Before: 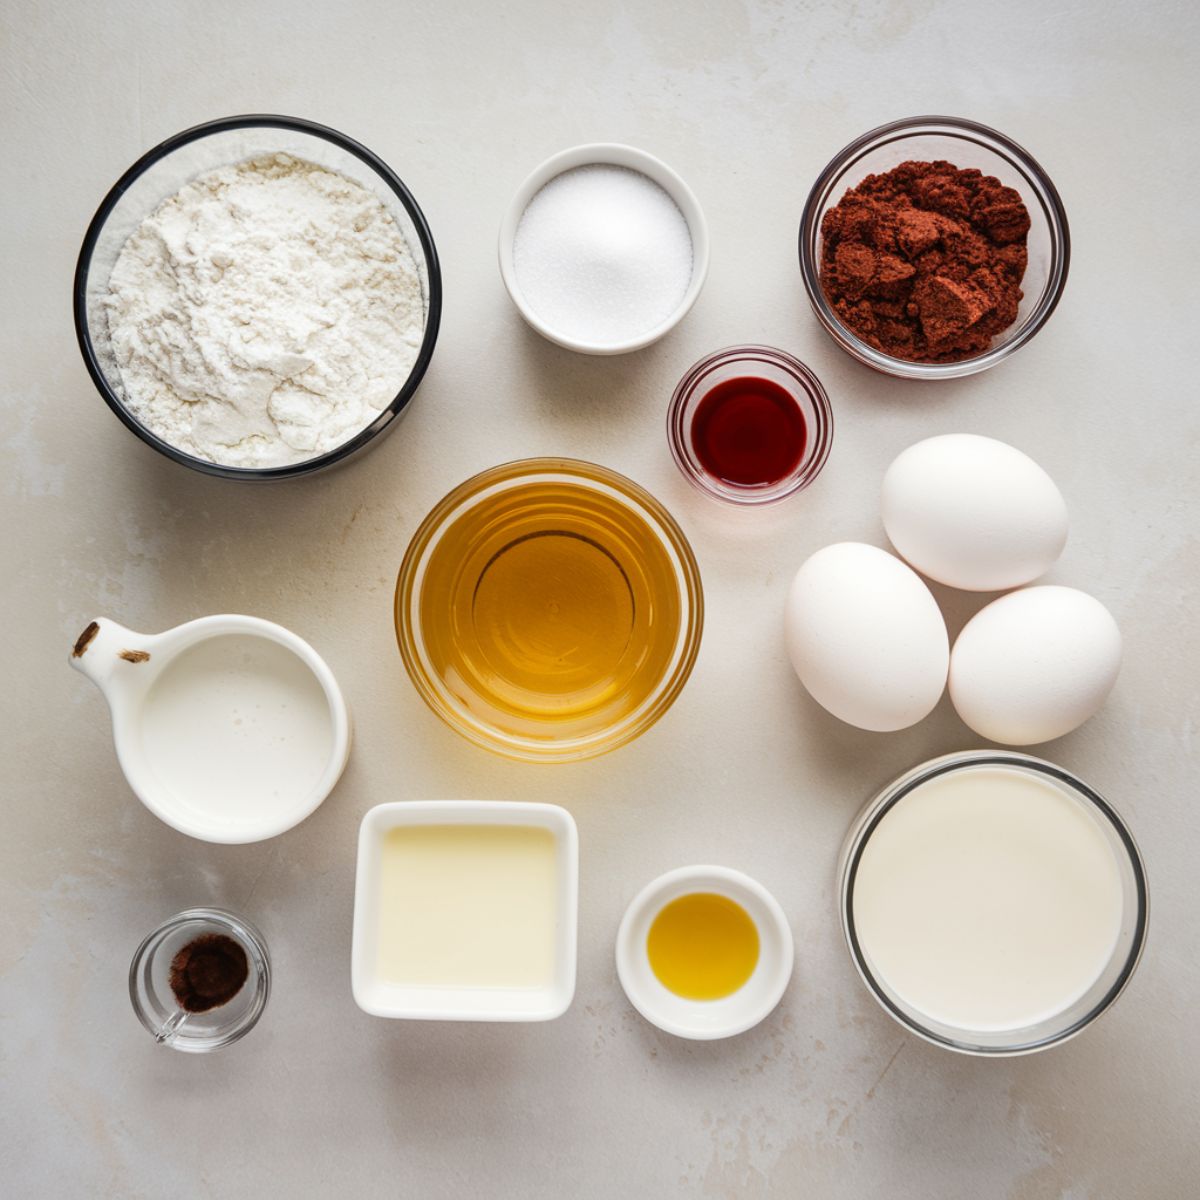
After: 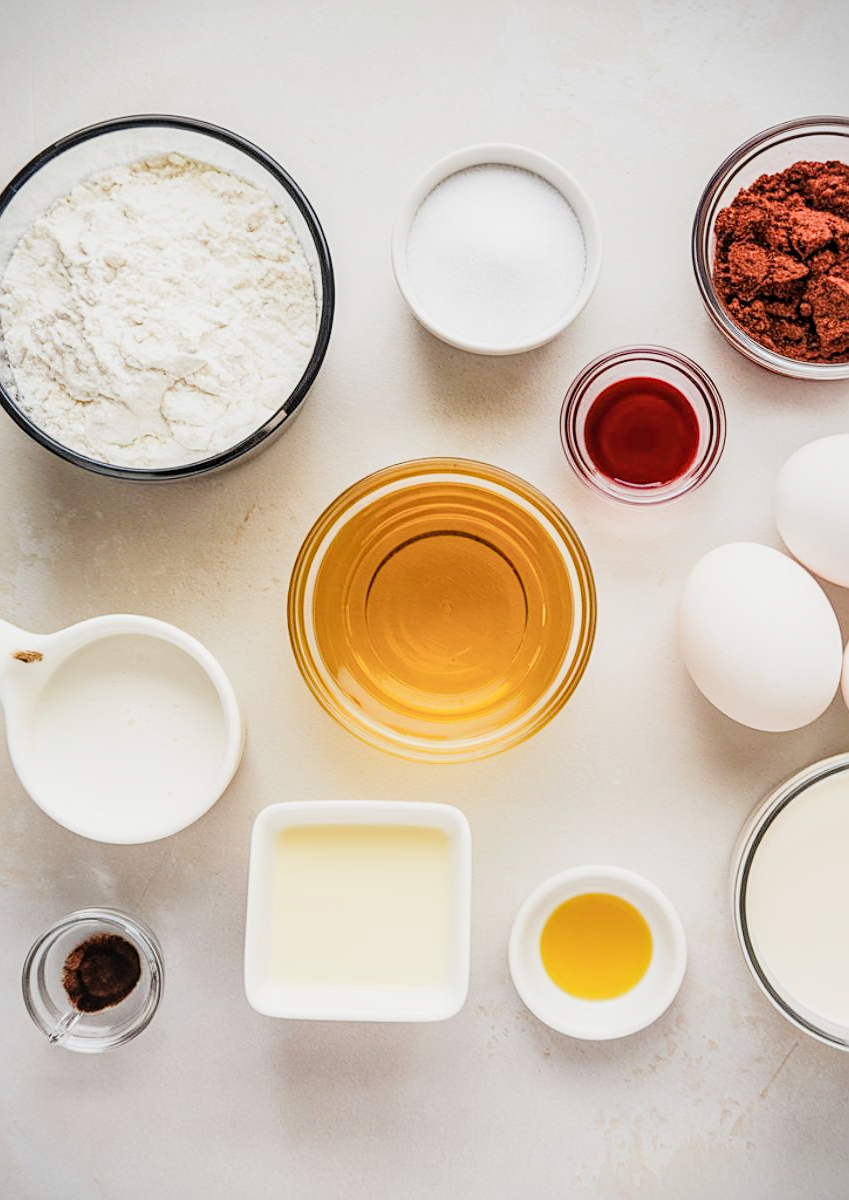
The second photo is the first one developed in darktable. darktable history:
color balance rgb: perceptual saturation grading › global saturation -0.121%, global vibrance 20%
exposure: black level correction 0, exposure 1.179 EV, compensate highlight preservation false
sharpen: on, module defaults
crop and rotate: left 8.988%, right 20.18%
vignetting: fall-off start 100.21%, brightness -0.484
filmic rgb: black relative exposure -7.12 EV, white relative exposure 5.36 EV, threshold 5.99 EV, hardness 3.02, enable highlight reconstruction true
local contrast: on, module defaults
